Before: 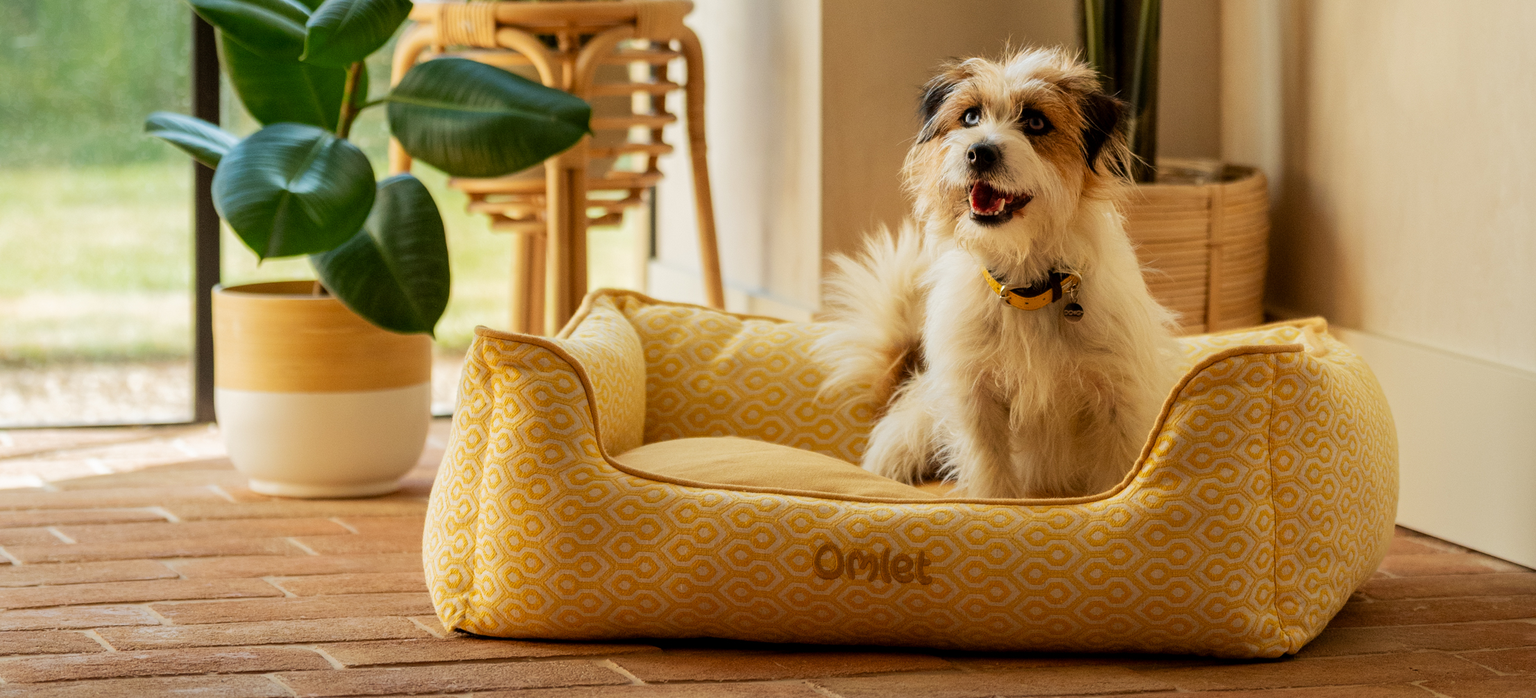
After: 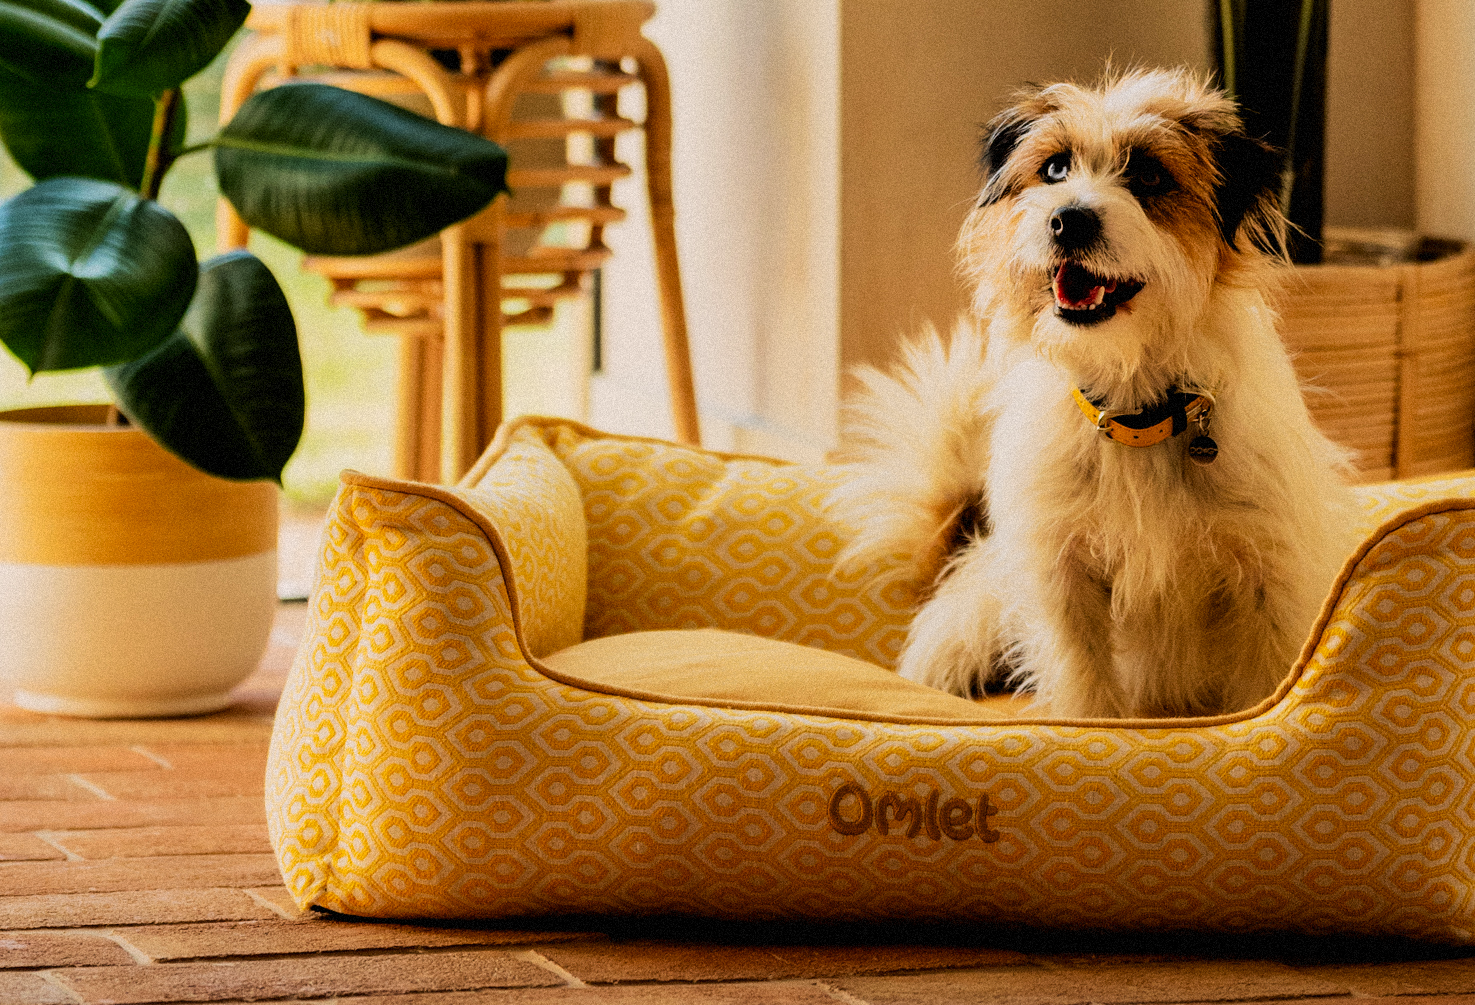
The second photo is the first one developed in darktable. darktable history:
grain: mid-tones bias 0%
filmic rgb: black relative exposure -5 EV, hardness 2.88, contrast 1.4, highlights saturation mix -20%
color correction: highlights a* 3.22, highlights b* 1.93, saturation 1.19
crop and rotate: left 15.546%, right 17.787%
